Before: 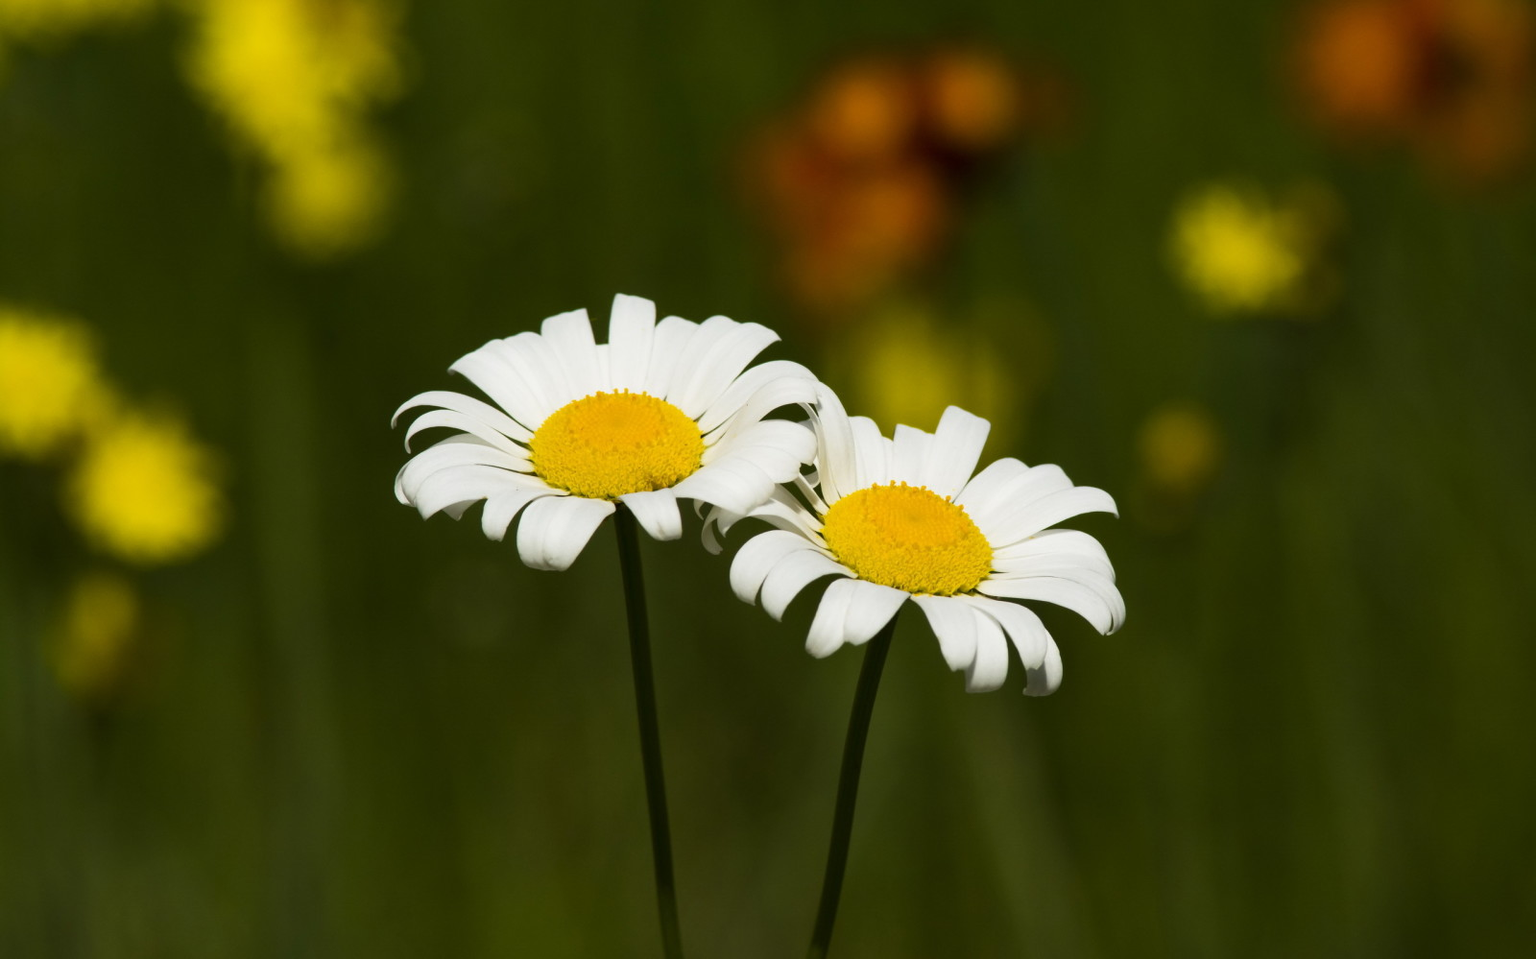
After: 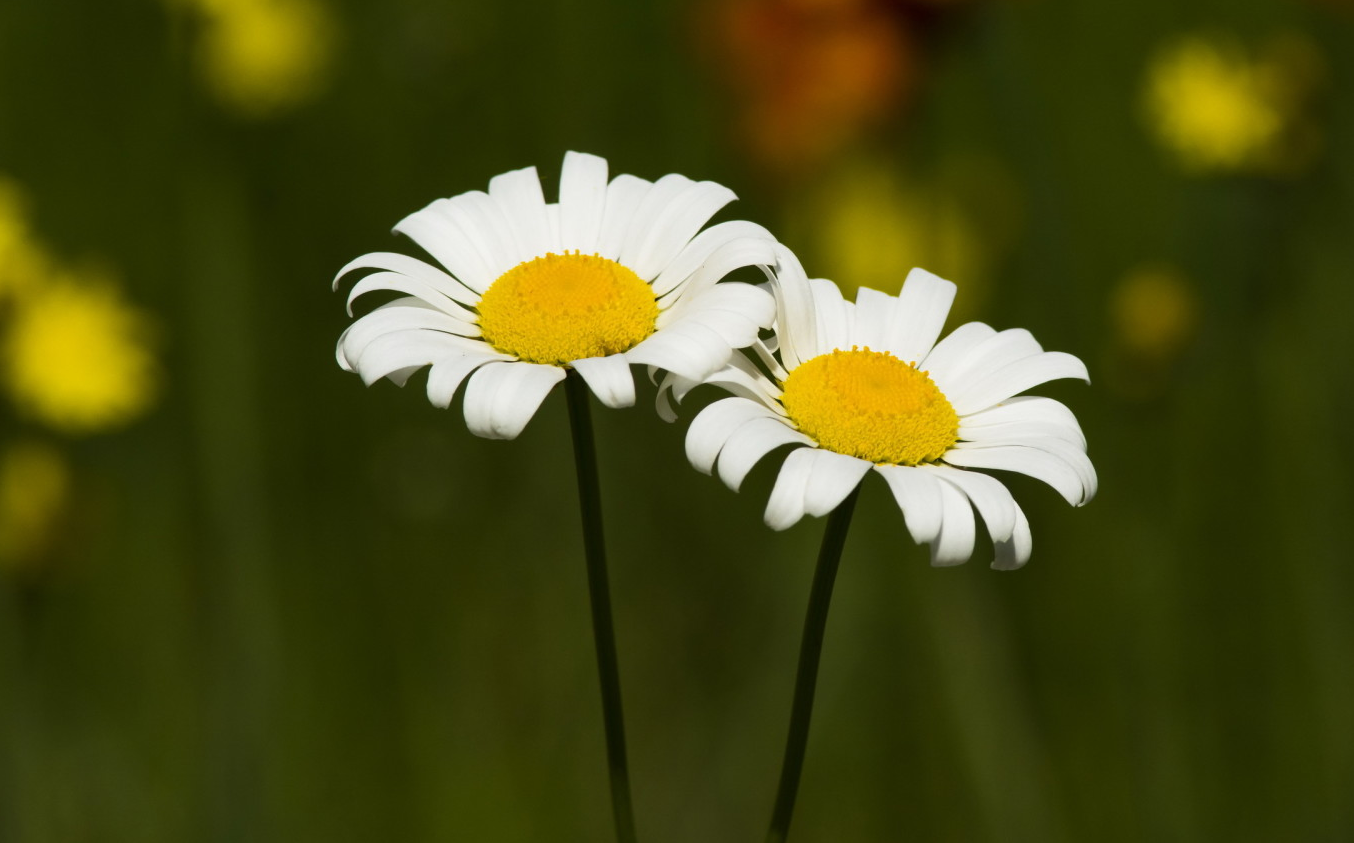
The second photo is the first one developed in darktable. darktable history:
crop and rotate: left 4.713%, top 15.521%, right 10.647%
